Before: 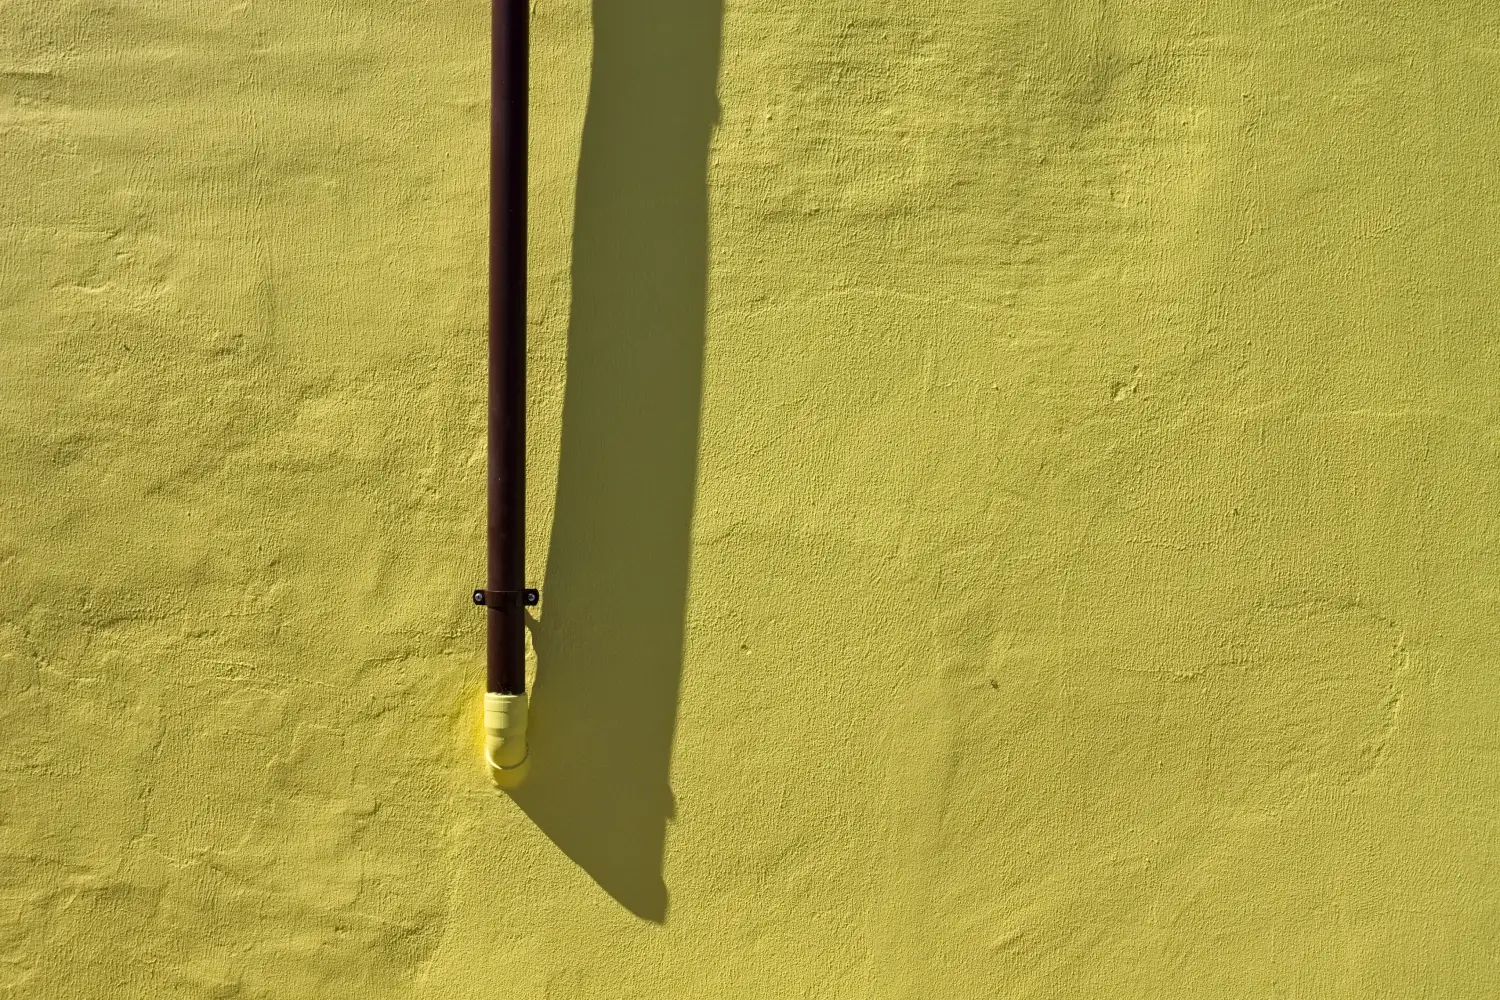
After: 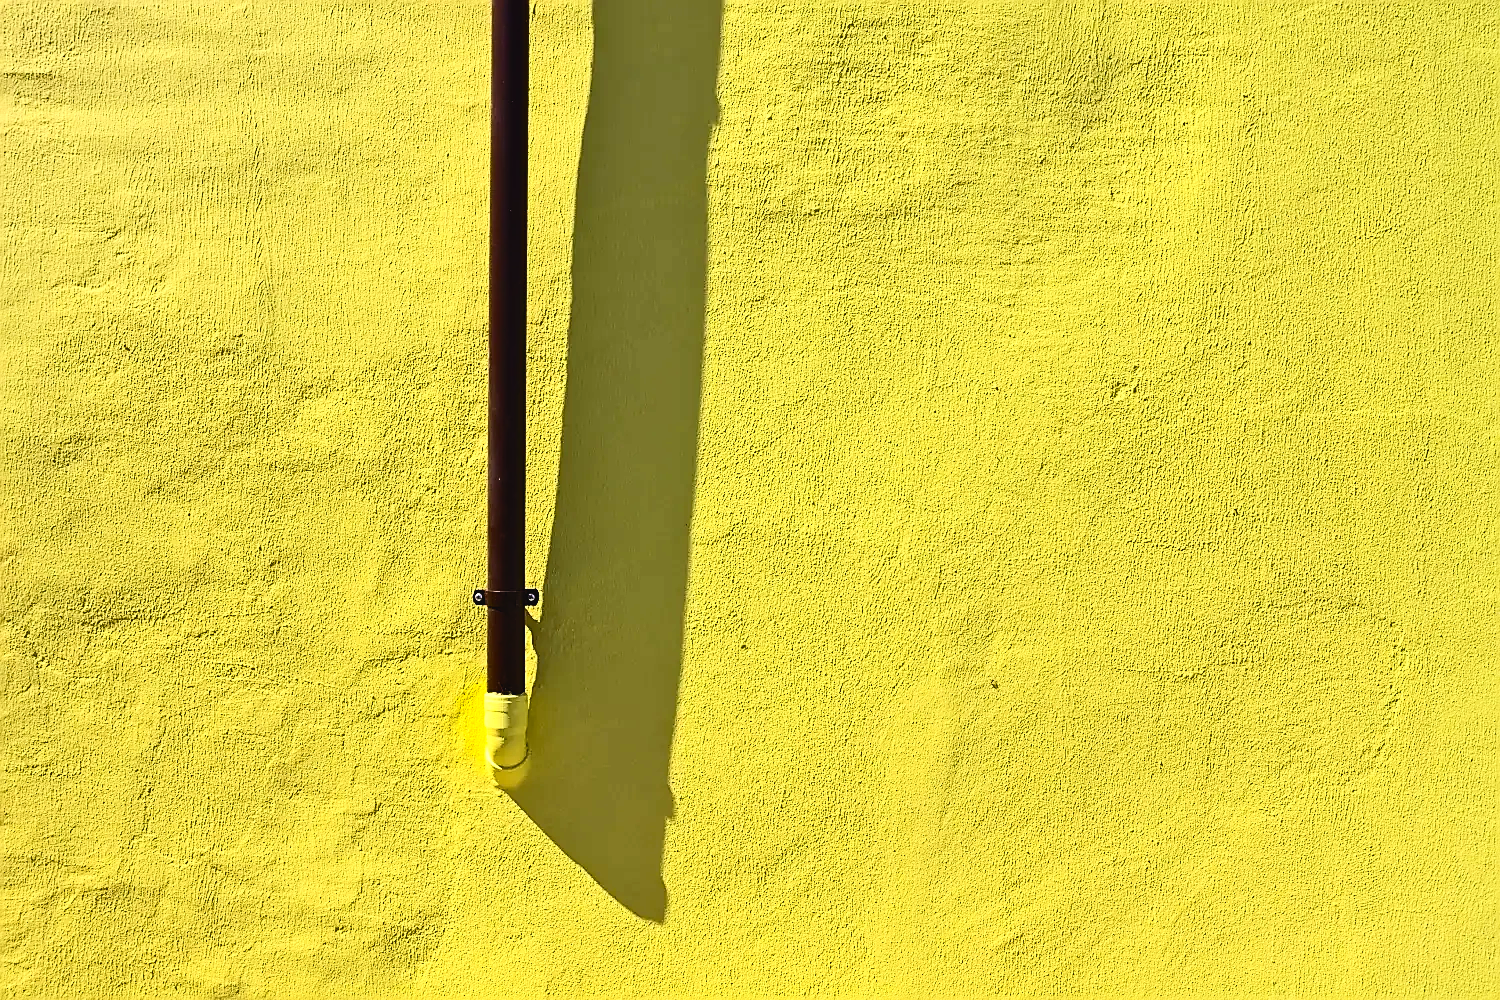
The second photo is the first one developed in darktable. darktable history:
exposure: exposure 0.154 EV, compensate exposure bias true, compensate highlight preservation false
color correction: highlights b* -0.004, saturation 0.833
tone curve: curves: ch0 [(0, 0.032) (0.181, 0.156) (0.751, 0.829) (1, 1)], color space Lab, independent channels, preserve colors none
color balance rgb: perceptual saturation grading › global saturation 0.525%, global vibrance 35.221%, contrast 9.371%
contrast brightness saturation: contrast 0.227, brightness 0.108, saturation 0.29
sharpen: radius 1.357, amount 1.255, threshold 0.823
